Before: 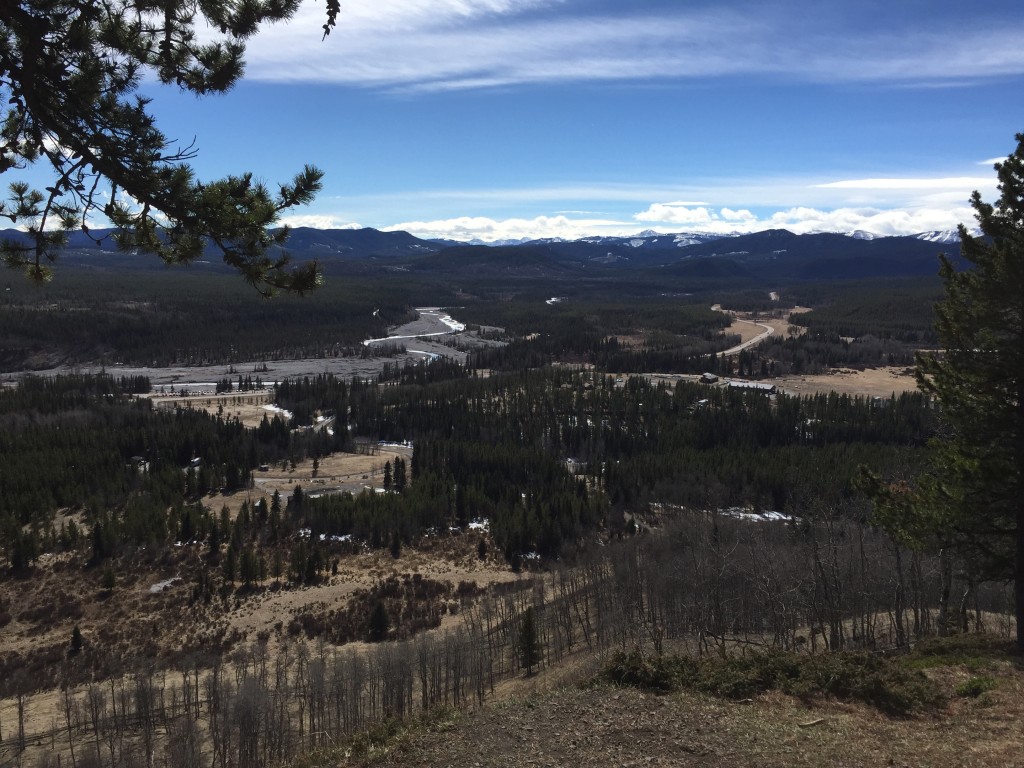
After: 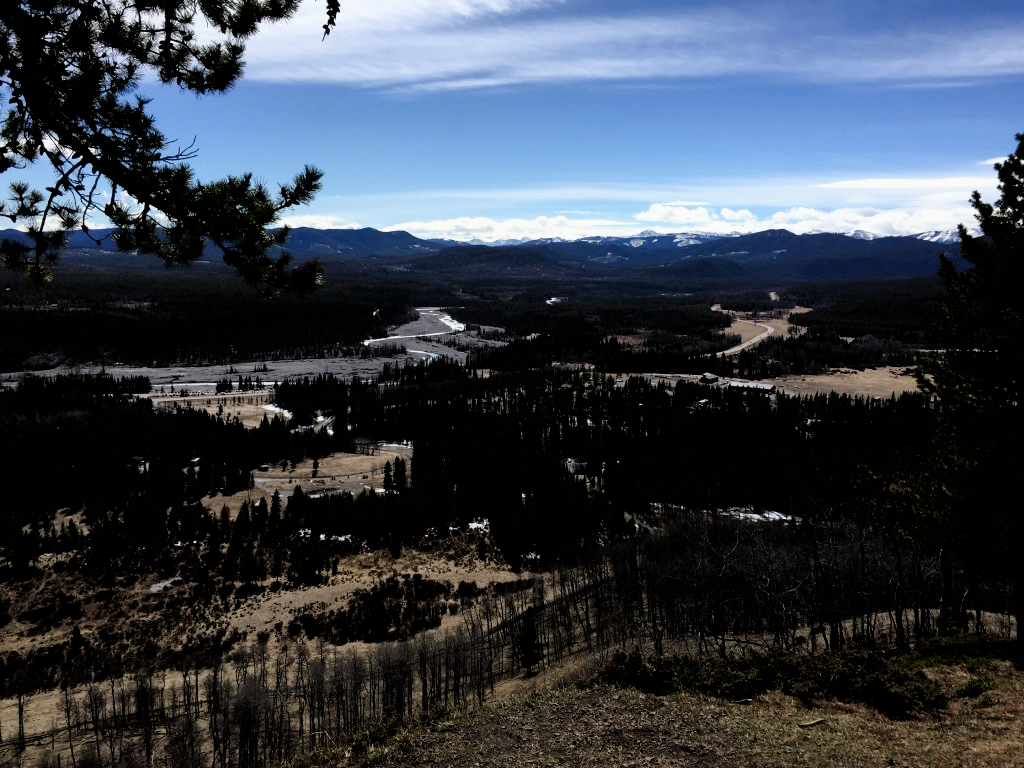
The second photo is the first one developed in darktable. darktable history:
filmic rgb: black relative exposure -3.73 EV, white relative exposure 2.76 EV, threshold 5.94 EV, dynamic range scaling -5.39%, hardness 3.04, color science v6 (2022), enable highlight reconstruction true
color balance rgb: linear chroma grading › shadows -1.675%, linear chroma grading › highlights -14.107%, linear chroma grading › global chroma -9.964%, linear chroma grading › mid-tones -10.356%, perceptual saturation grading › global saturation 44.598%, perceptual saturation grading › highlights -25.039%, perceptual saturation grading › shadows 49.255%, global vibrance 9.852%
